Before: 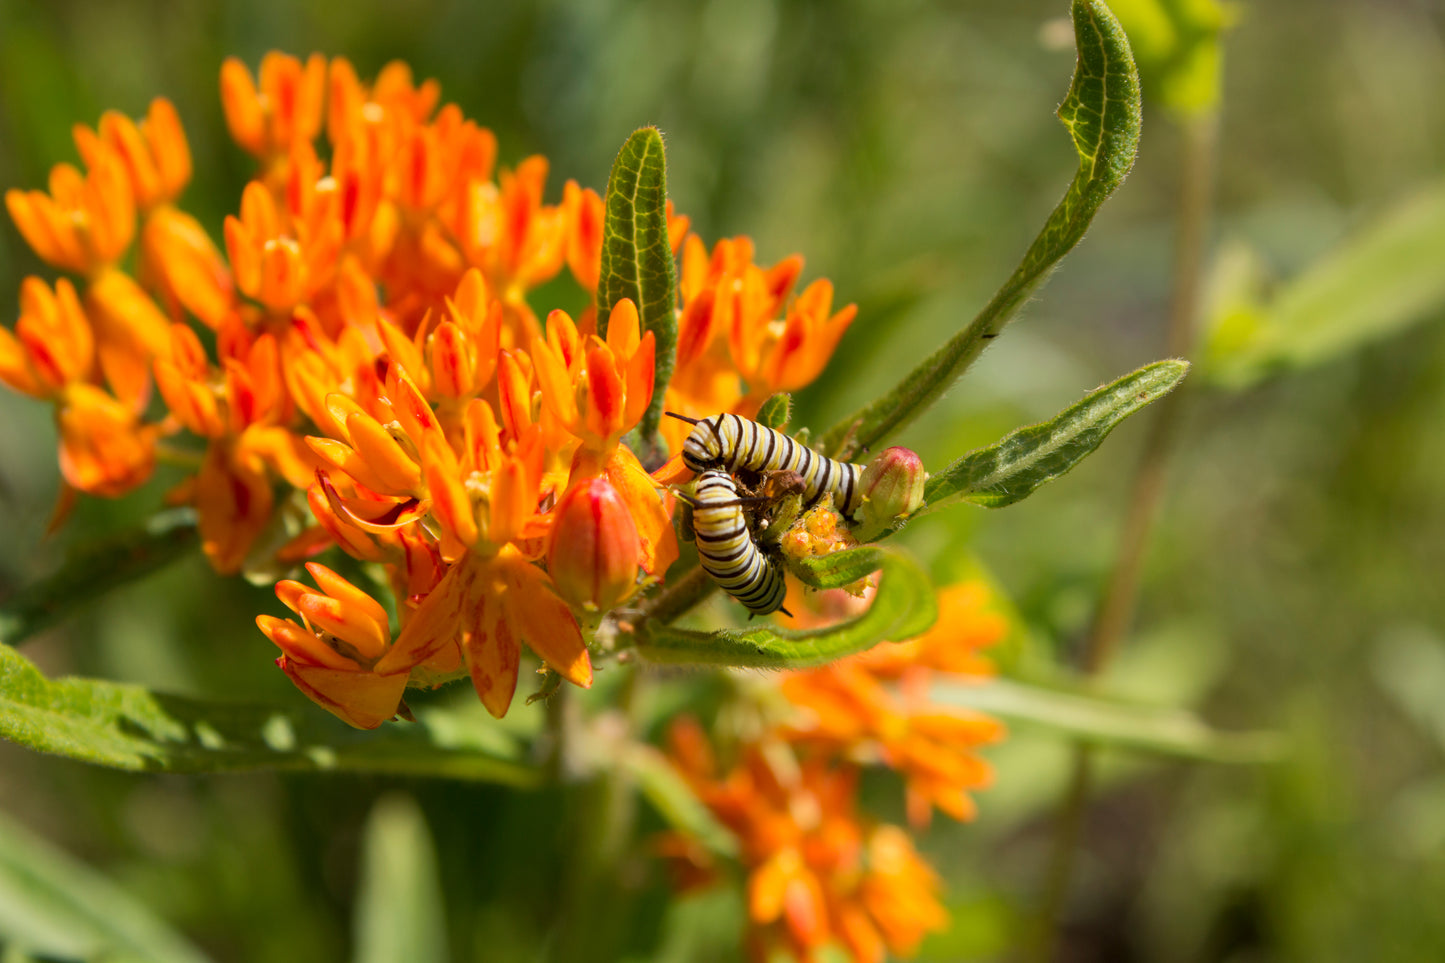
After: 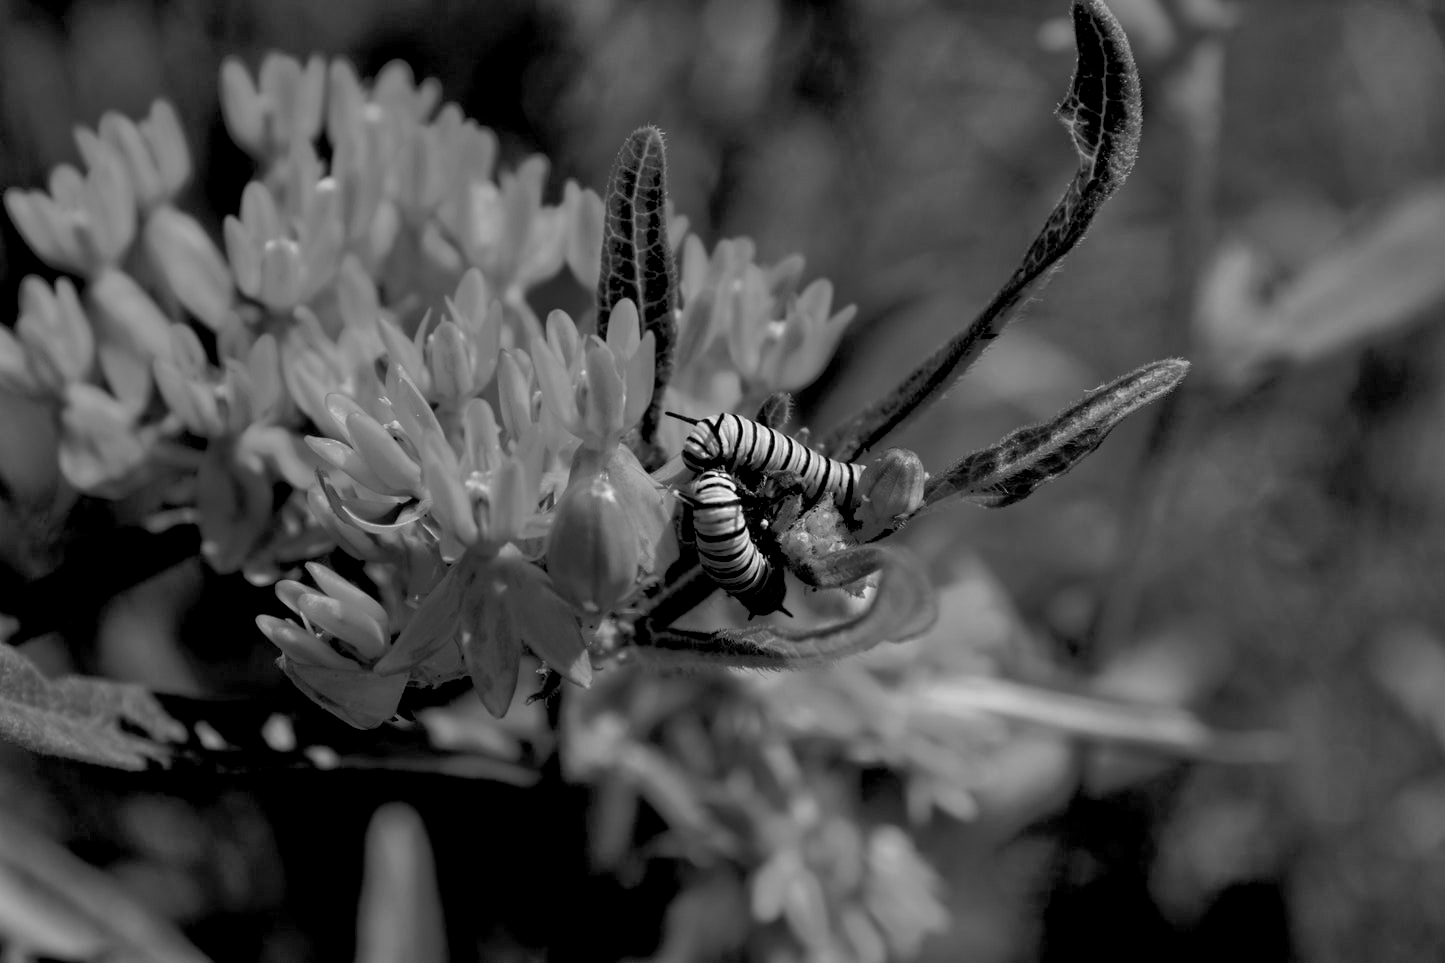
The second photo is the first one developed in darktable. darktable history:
color calibration: output gray [0.246, 0.254, 0.501, 0], gray › normalize channels true, illuminant same as pipeline (D50), adaptation XYZ, x 0.346, y 0.359, gamut compression 0
tone equalizer: -8 EV -0.528 EV, -7 EV -0.319 EV, -6 EV -0.083 EV, -5 EV 0.413 EV, -4 EV 0.985 EV, -3 EV 0.791 EV, -2 EV -0.01 EV, -1 EV 0.14 EV, +0 EV -0.012 EV, smoothing 1
haze removal: compatibility mode true, adaptive false
exposure: black level correction 0.056, exposure -0.039 EV, compensate highlight preservation false
